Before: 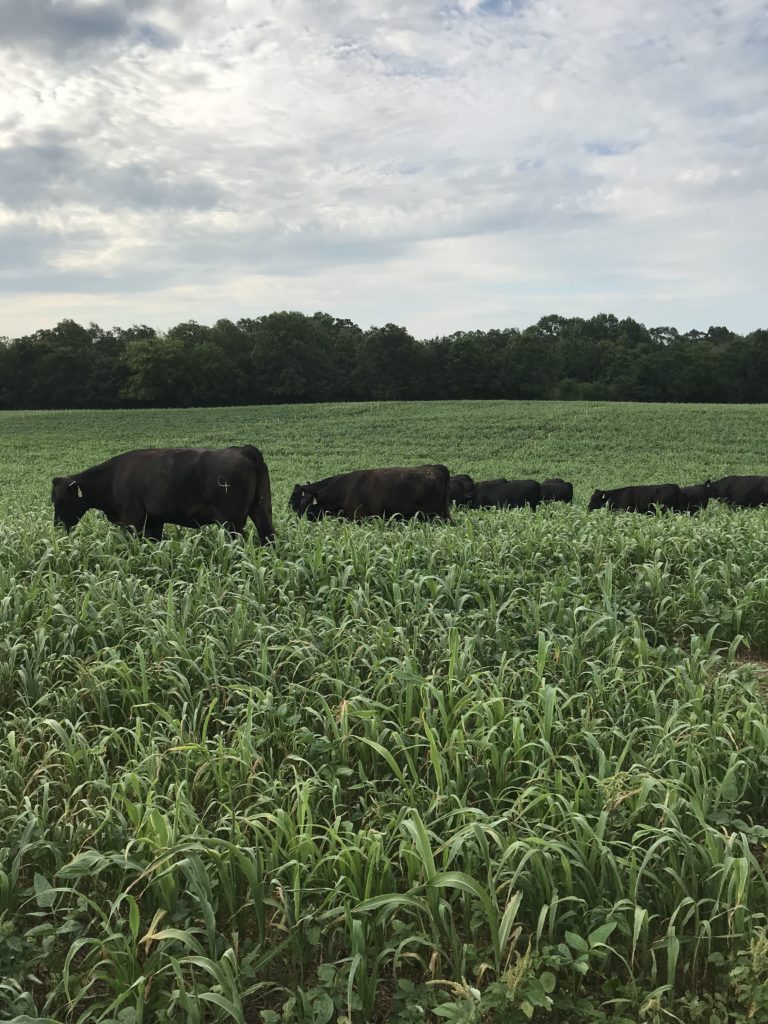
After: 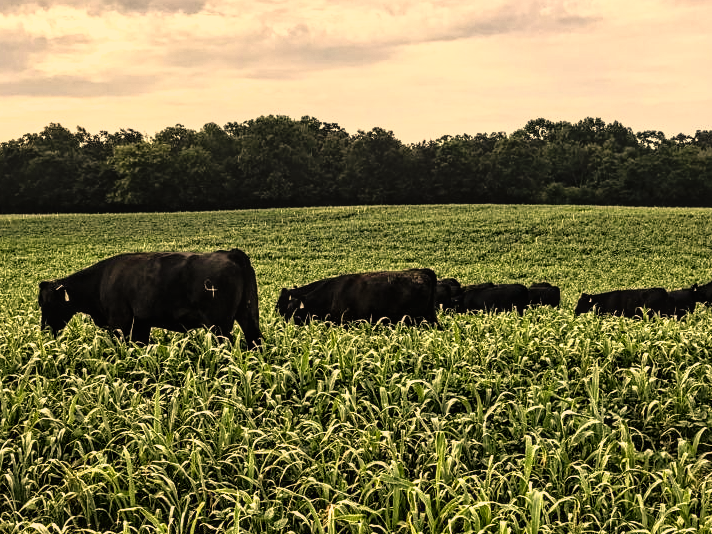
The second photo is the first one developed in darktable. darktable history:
contrast equalizer: octaves 7, y [[0.5, 0.542, 0.583, 0.625, 0.667, 0.708], [0.5 ×6], [0.5 ×6], [0 ×6], [0 ×6]]
crop: left 1.744%, top 19.225%, right 5.069%, bottom 28.357%
filmic rgb: white relative exposure 2.2 EV, hardness 6.97
color correction: highlights a* 15, highlights b* 31.55
local contrast: on, module defaults
